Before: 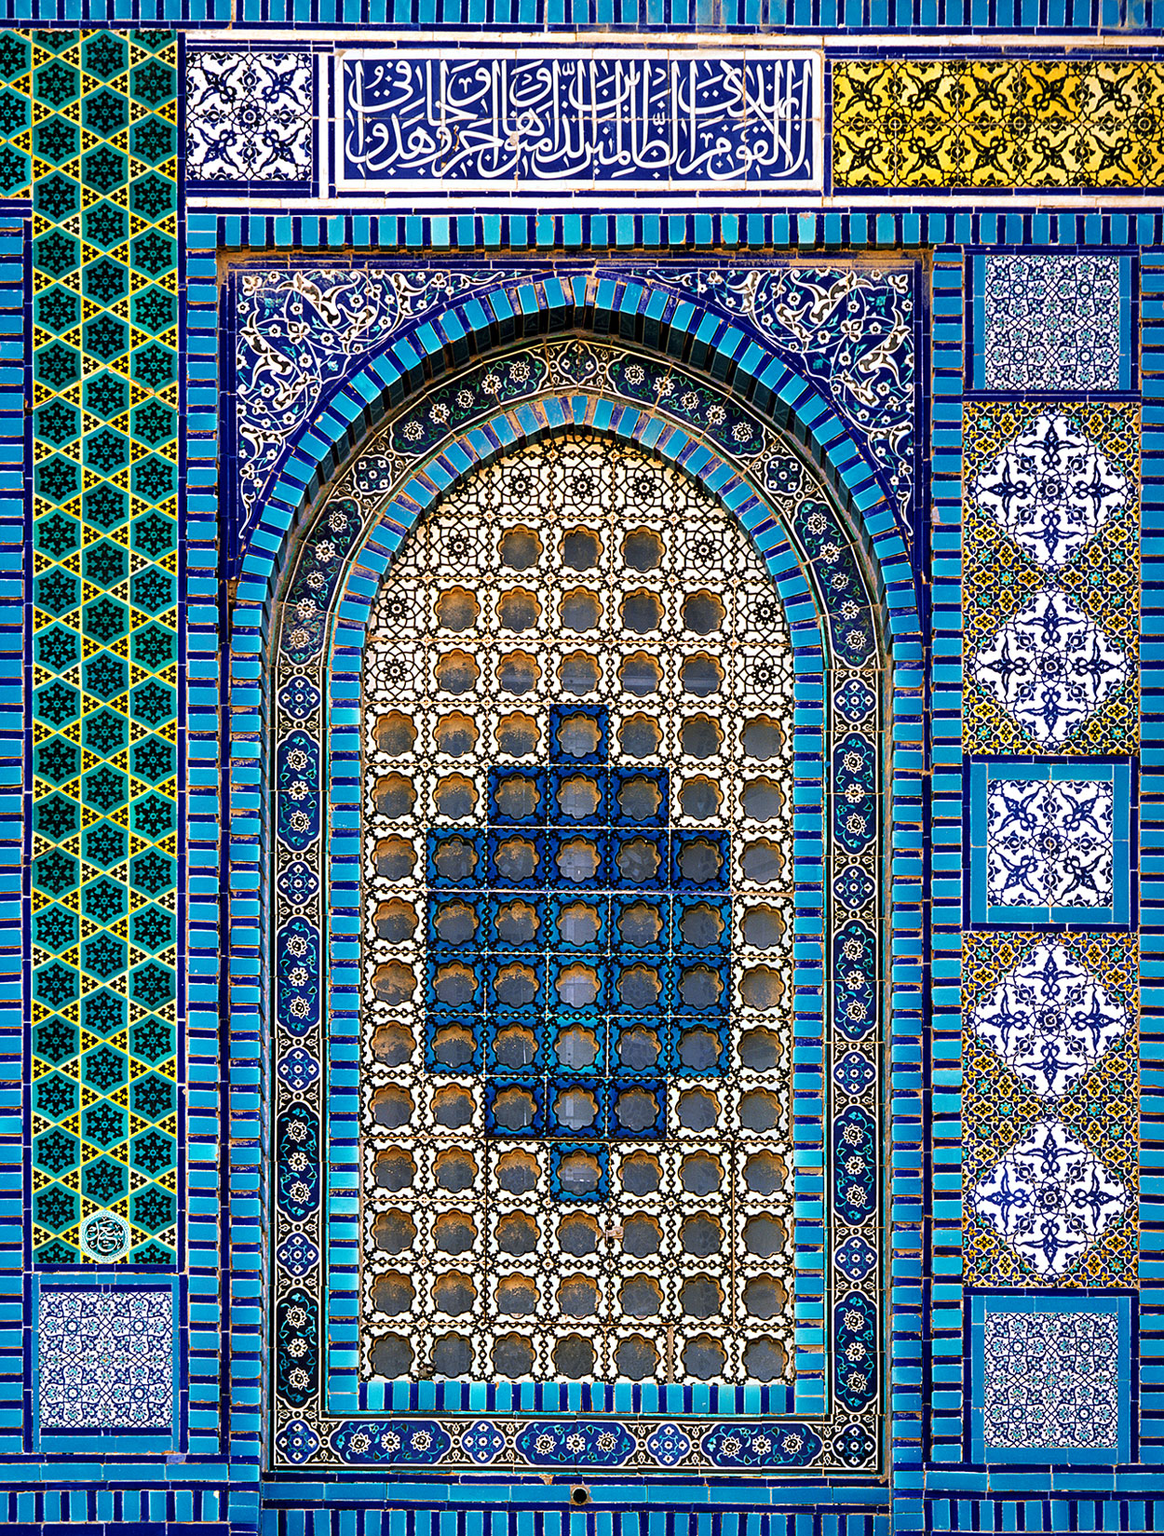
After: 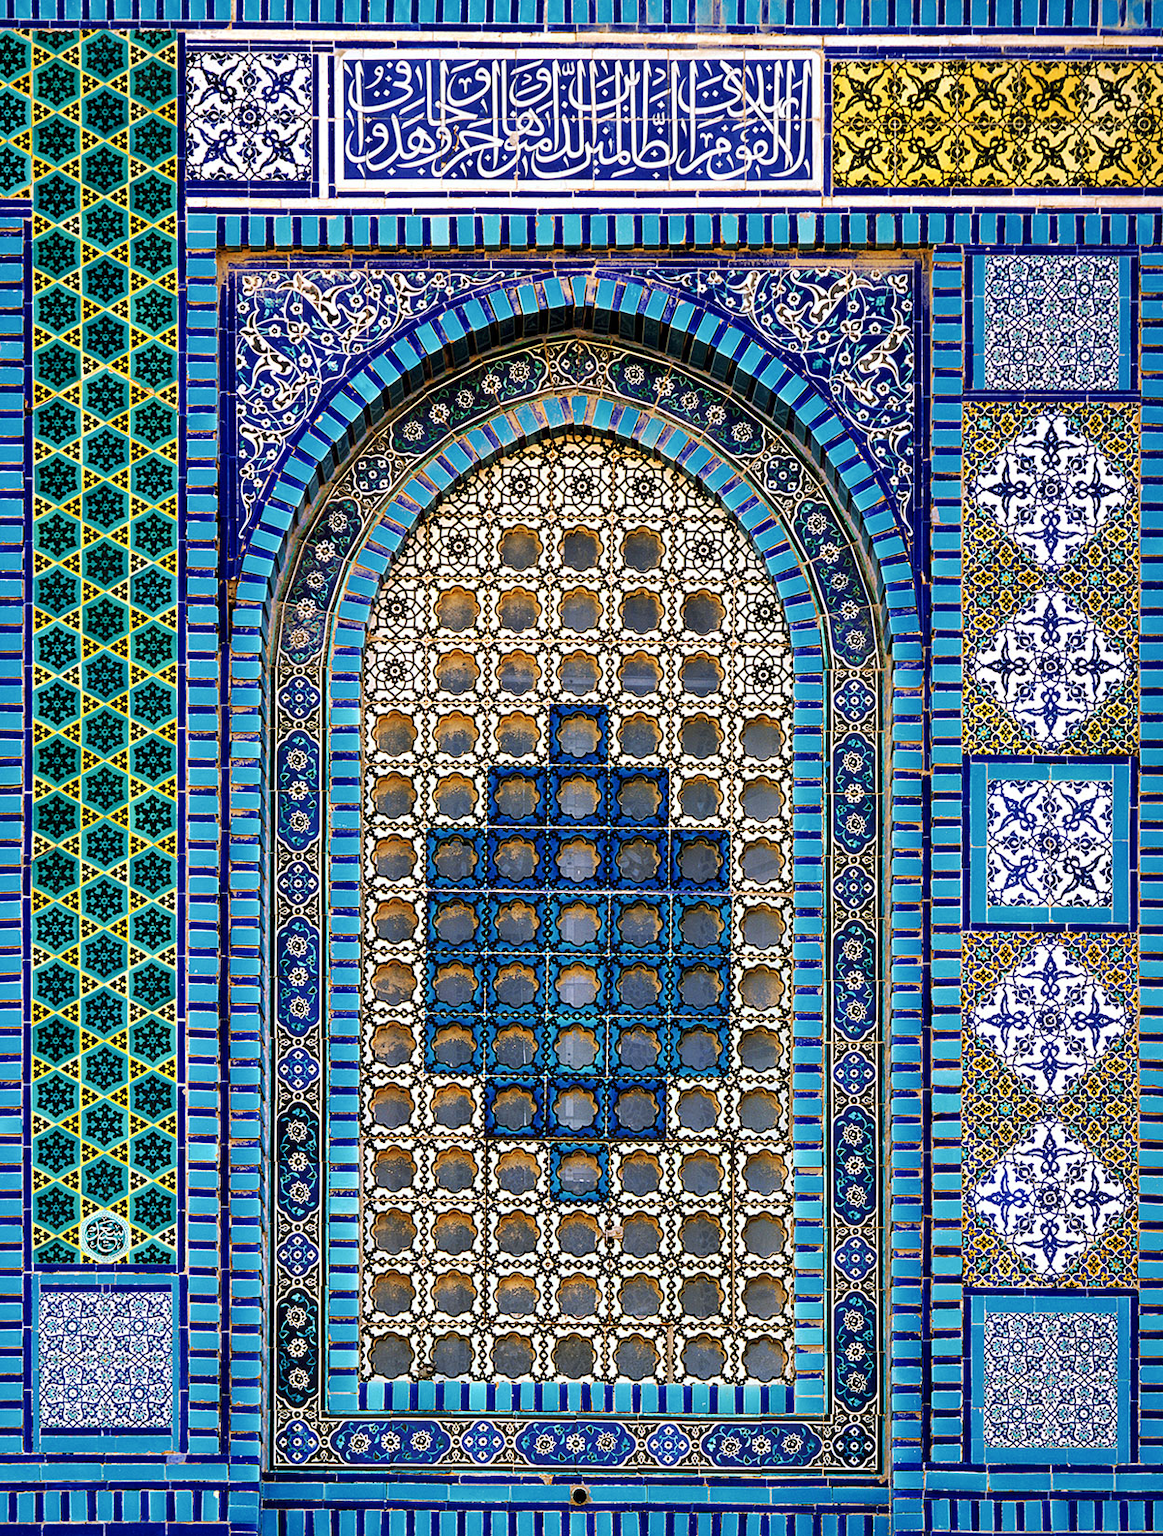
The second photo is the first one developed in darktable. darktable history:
base curve: curves: ch0 [(0, 0) (0.262, 0.32) (0.722, 0.705) (1, 1)], exposure shift 0.01, preserve colors none
